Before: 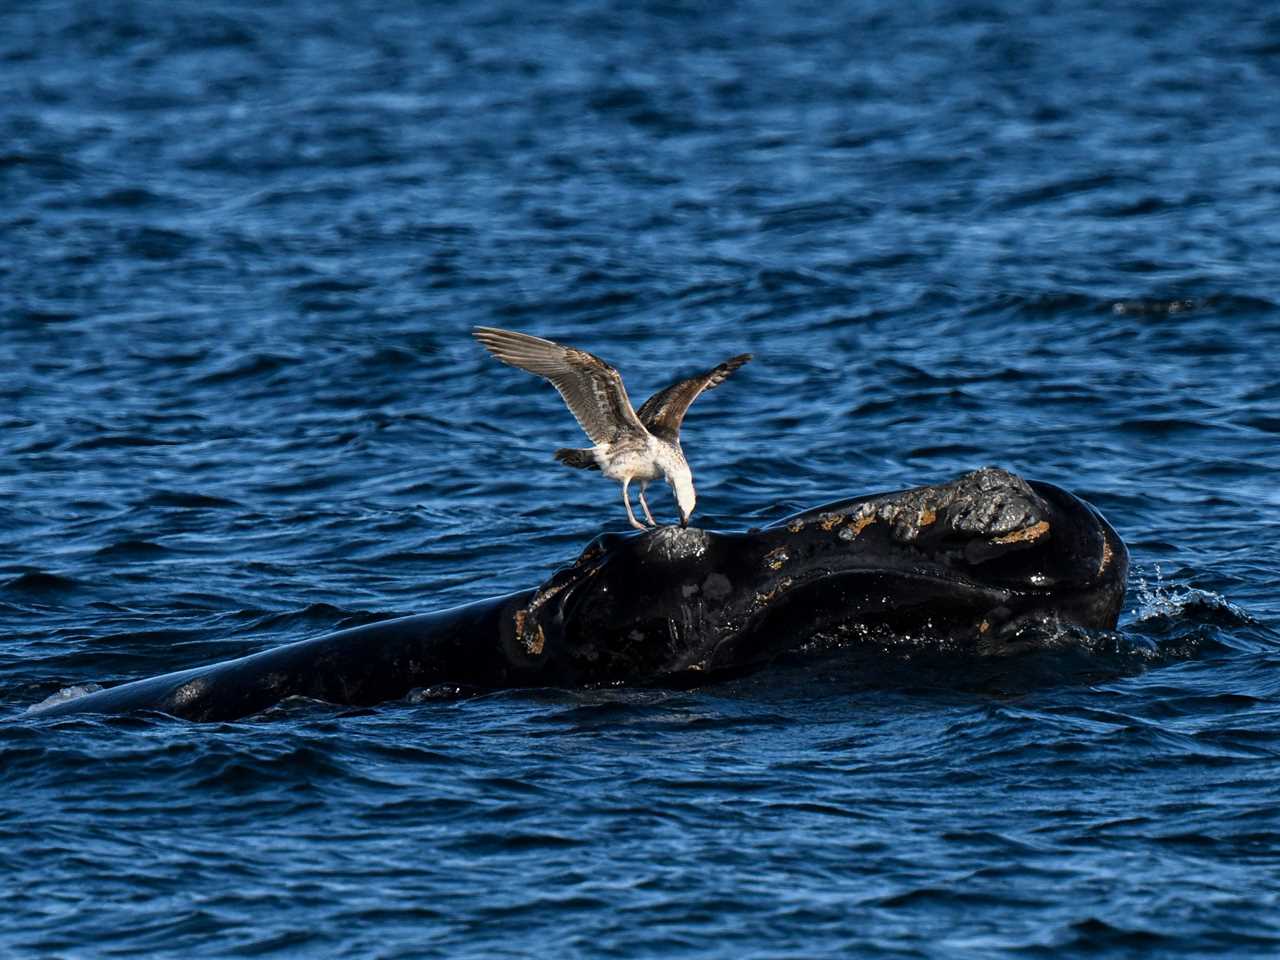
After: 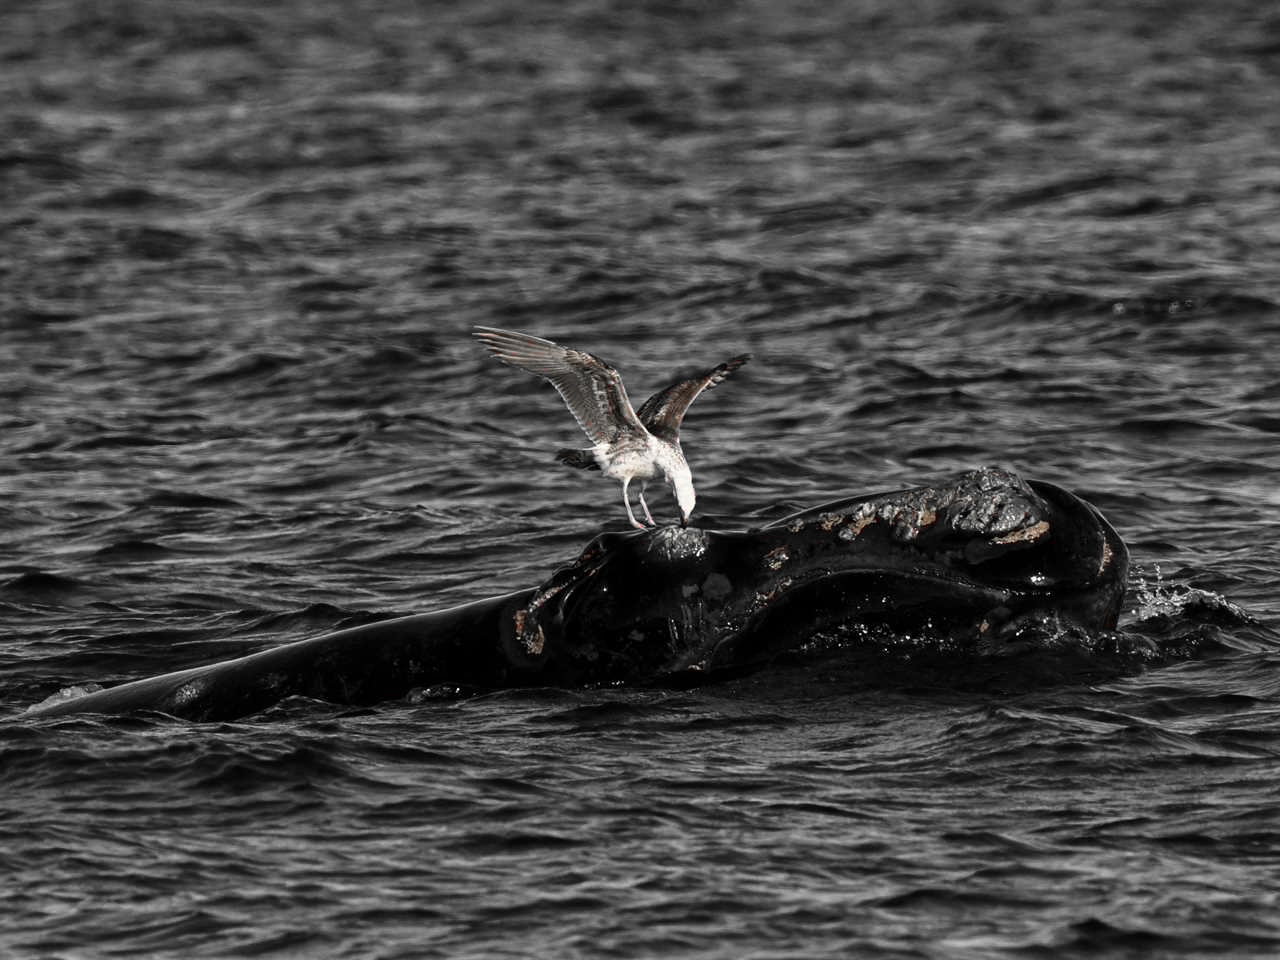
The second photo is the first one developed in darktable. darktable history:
contrast brightness saturation: contrast 0.1, brightness 0.011, saturation 0.02
color zones: curves: ch1 [(0, 0.831) (0.08, 0.771) (0.157, 0.268) (0.241, 0.207) (0.562, -0.005) (0.714, -0.013) (0.876, 0.01) (1, 0.831)]
